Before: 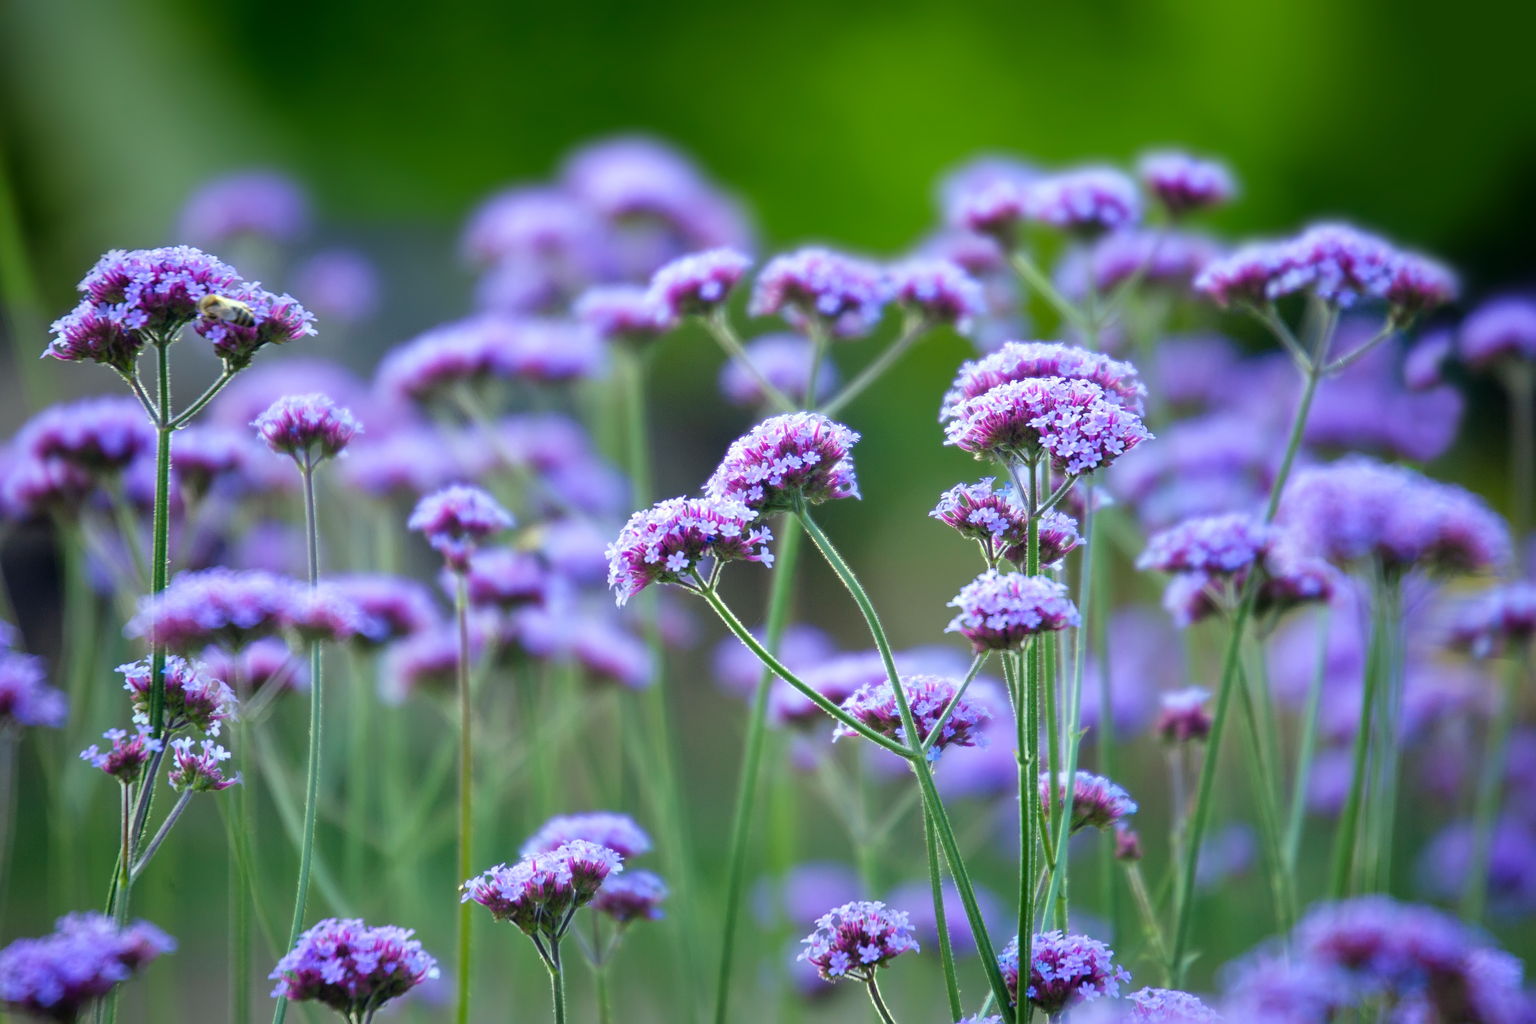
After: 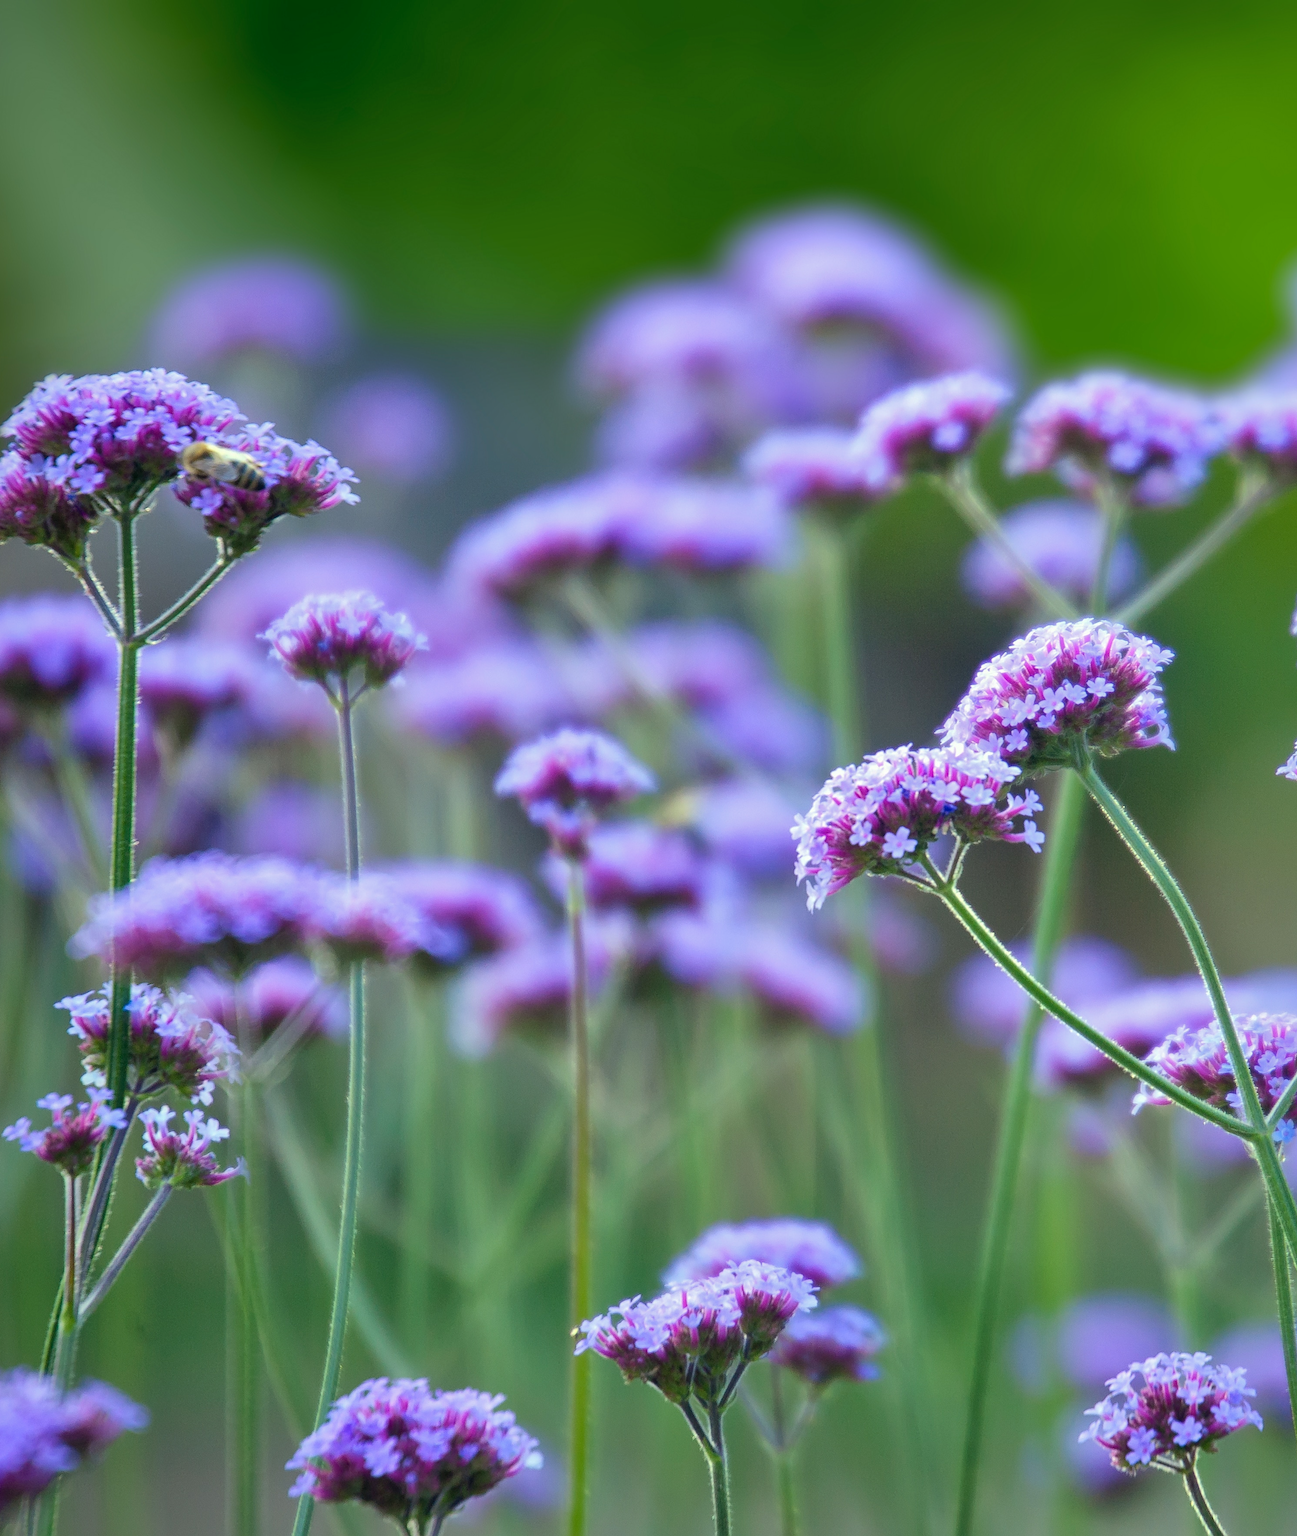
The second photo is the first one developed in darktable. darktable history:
shadows and highlights: on, module defaults
crop: left 5.114%, right 38.589%
